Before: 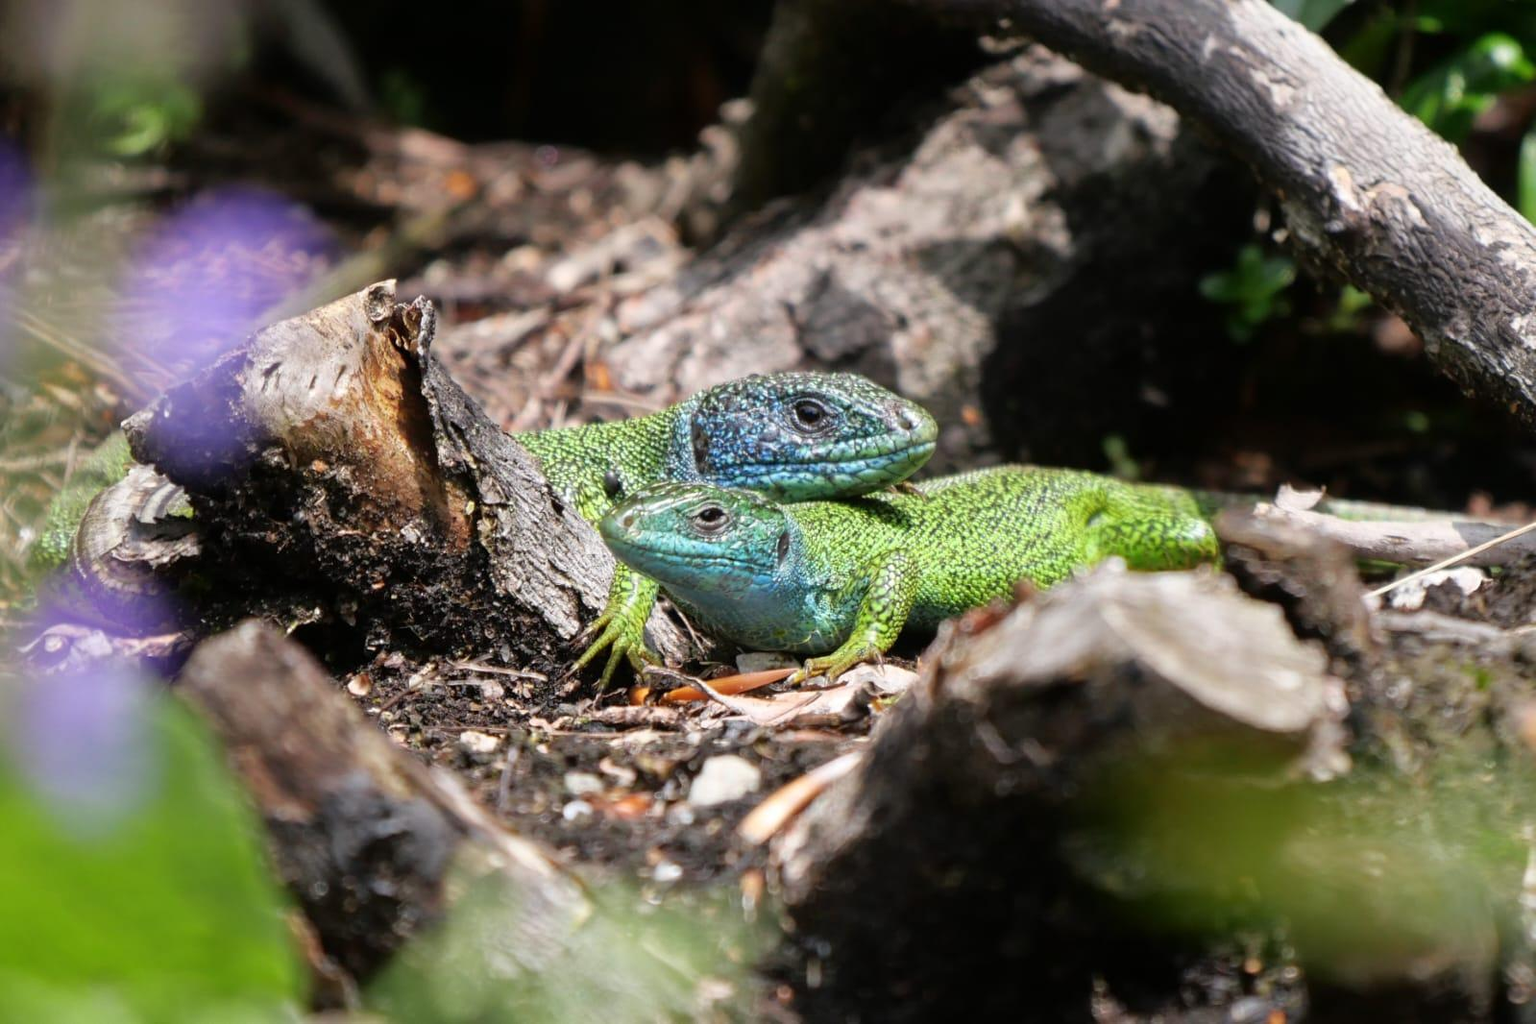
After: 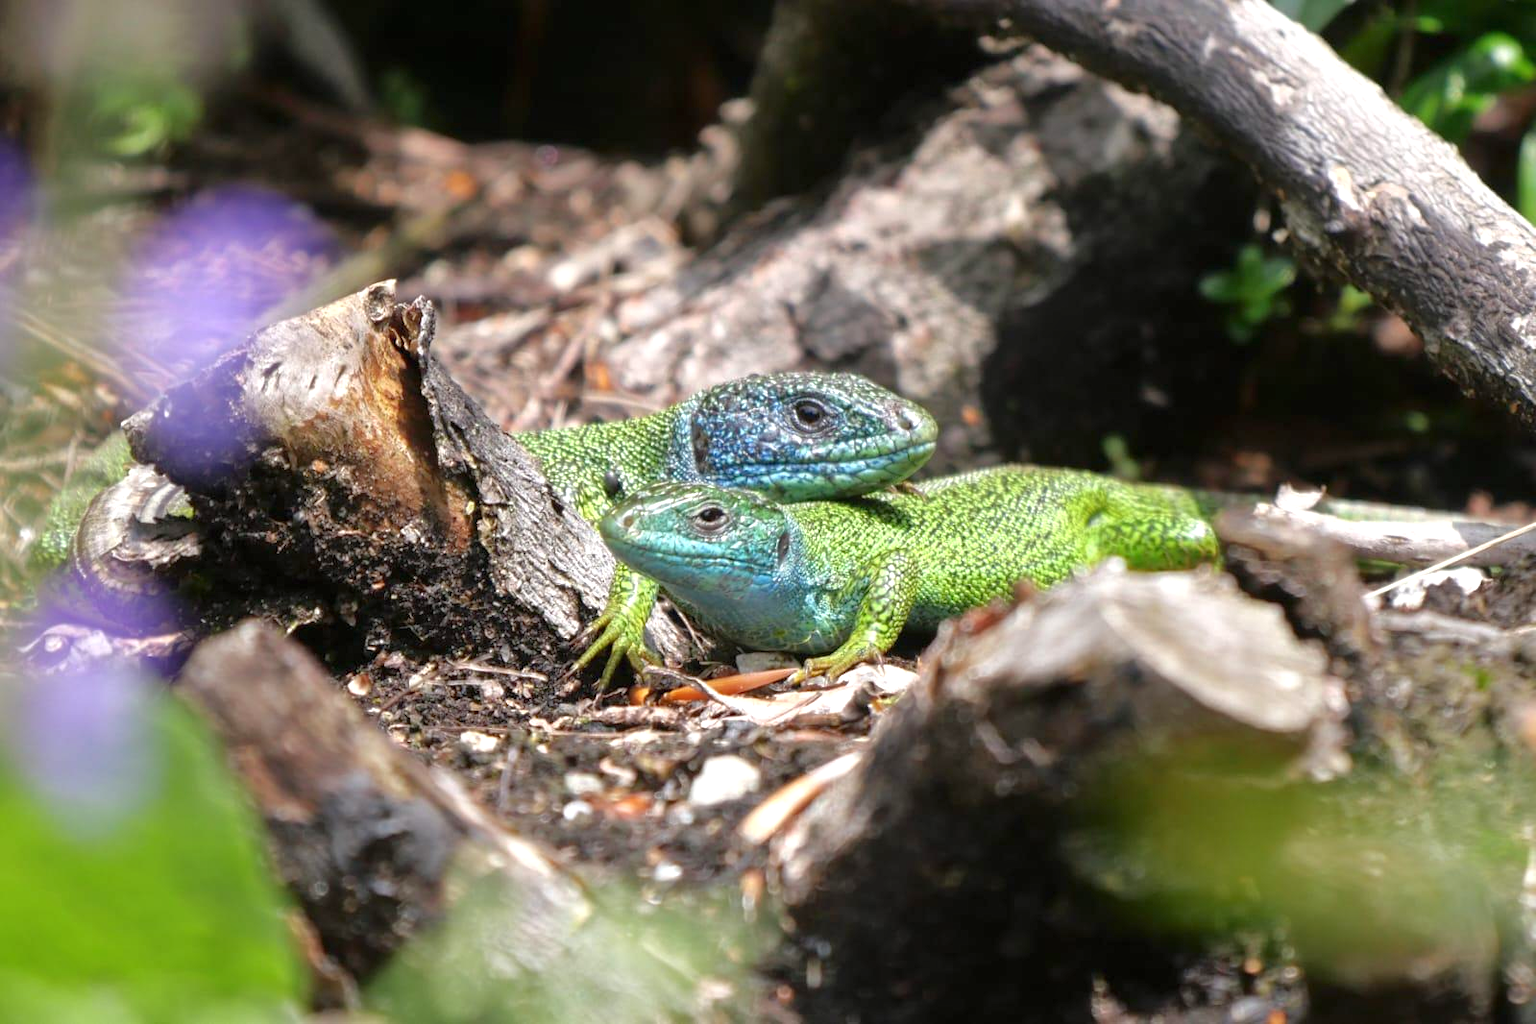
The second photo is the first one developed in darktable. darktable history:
tone equalizer: -8 EV 0.25 EV, -7 EV 0.417 EV, -6 EV 0.417 EV, -5 EV 0.25 EV, -3 EV -0.25 EV, -2 EV -0.417 EV, -1 EV -0.417 EV, +0 EV -0.25 EV, edges refinement/feathering 500, mask exposure compensation -1.57 EV, preserve details guided filter
exposure: black level correction 0, exposure 0.7 EV, compensate exposure bias true, compensate highlight preservation false
